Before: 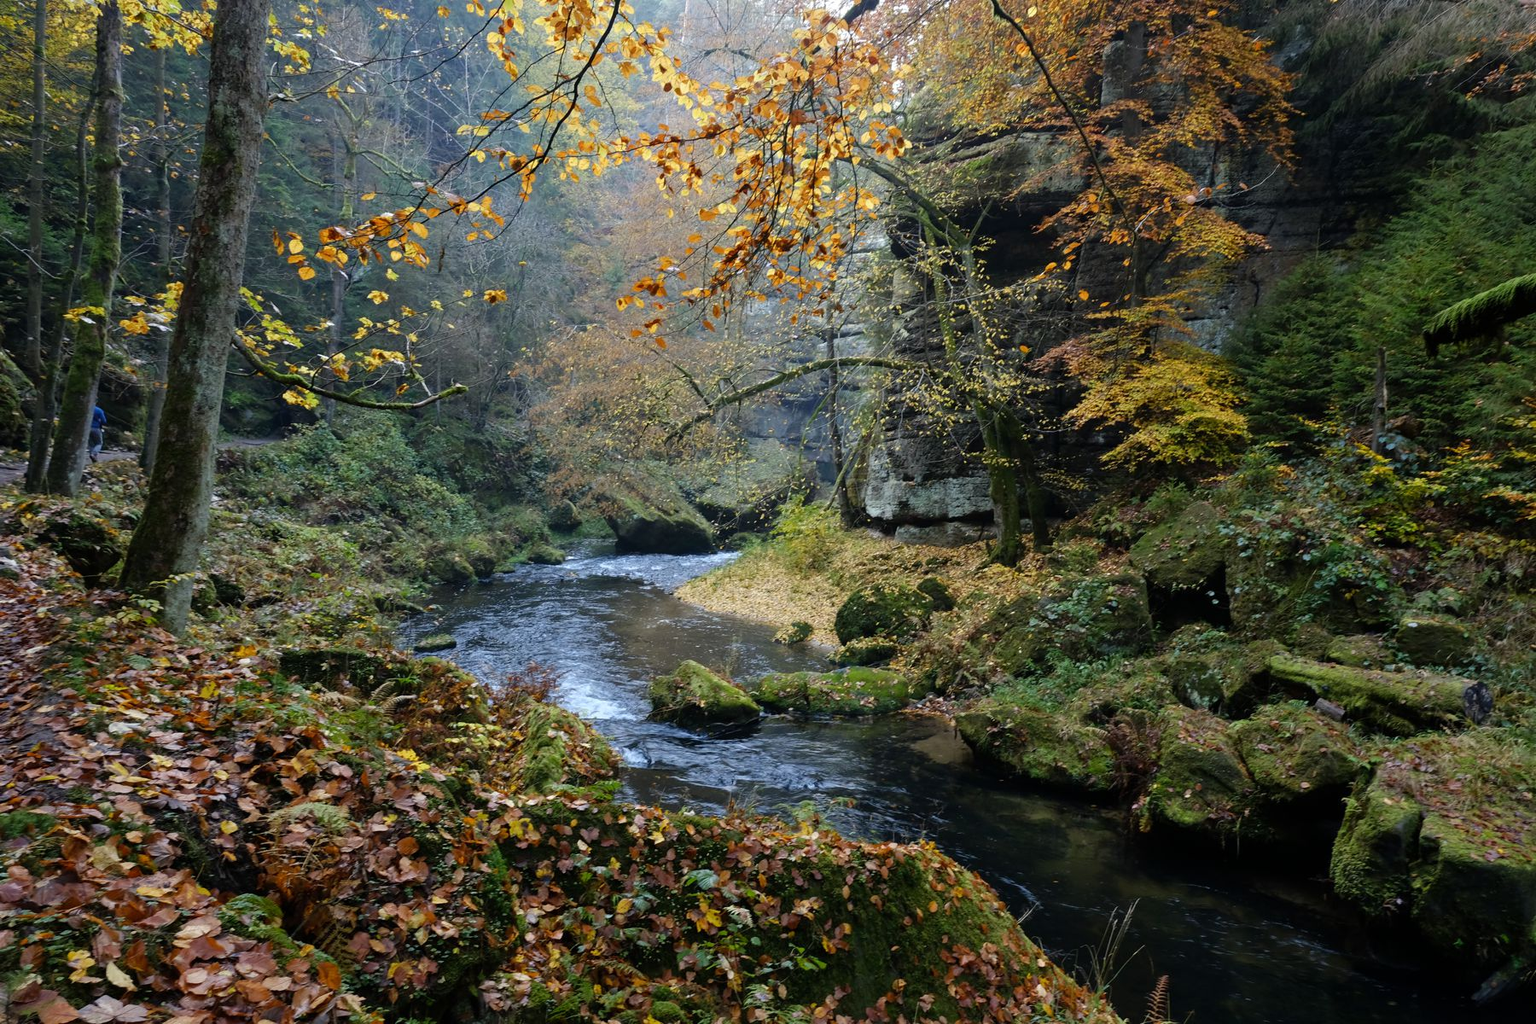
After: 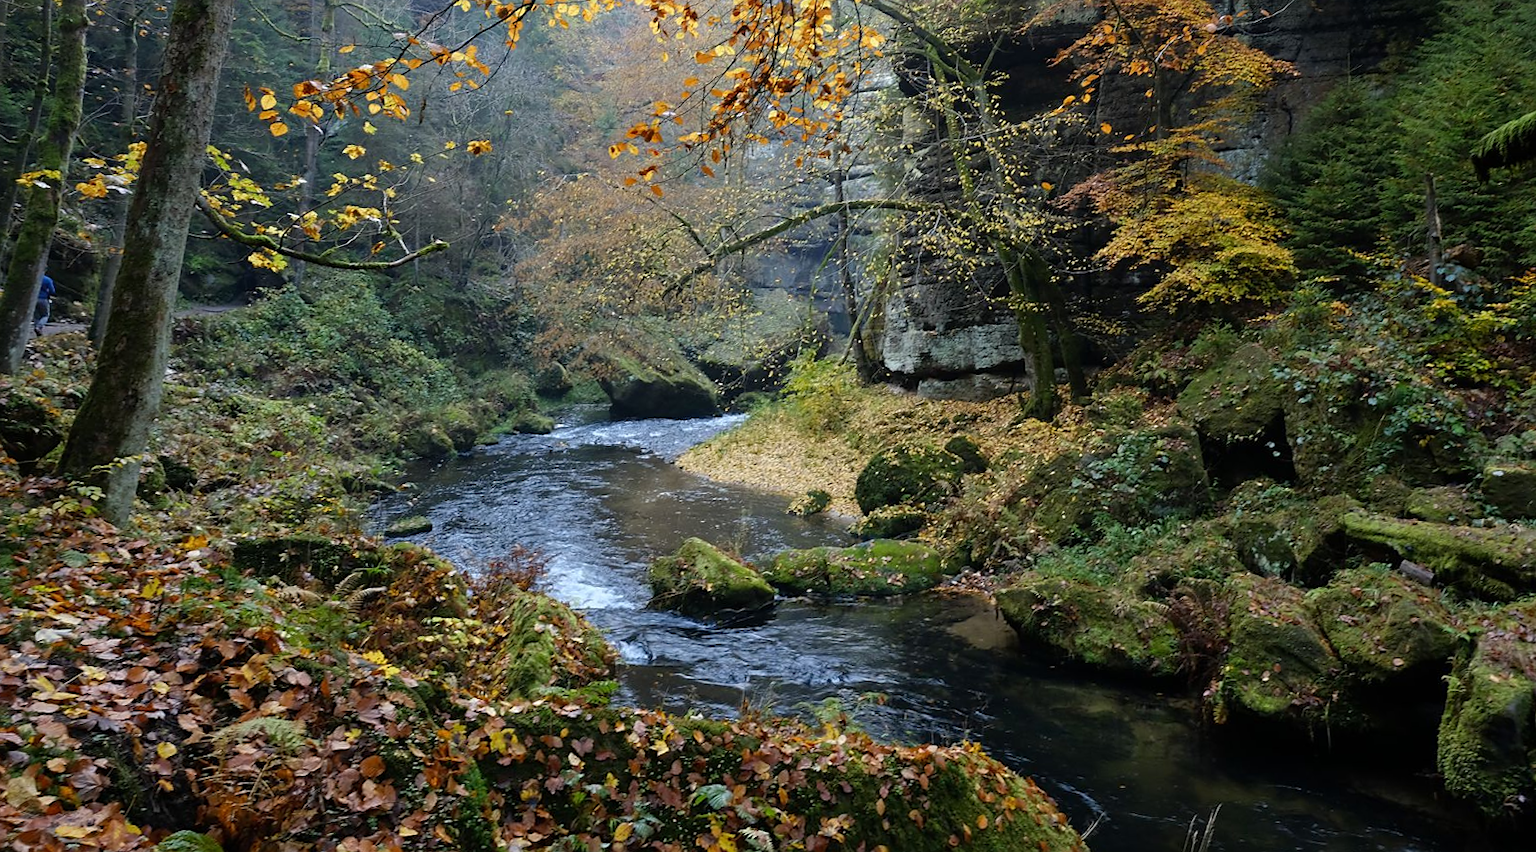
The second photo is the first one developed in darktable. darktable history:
rotate and perspective: rotation -1.68°, lens shift (vertical) -0.146, crop left 0.049, crop right 0.912, crop top 0.032, crop bottom 0.96
sharpen: radius 1.559, amount 0.373, threshold 1.271
crop and rotate: left 1.814%, top 12.818%, right 0.25%, bottom 9.225%
